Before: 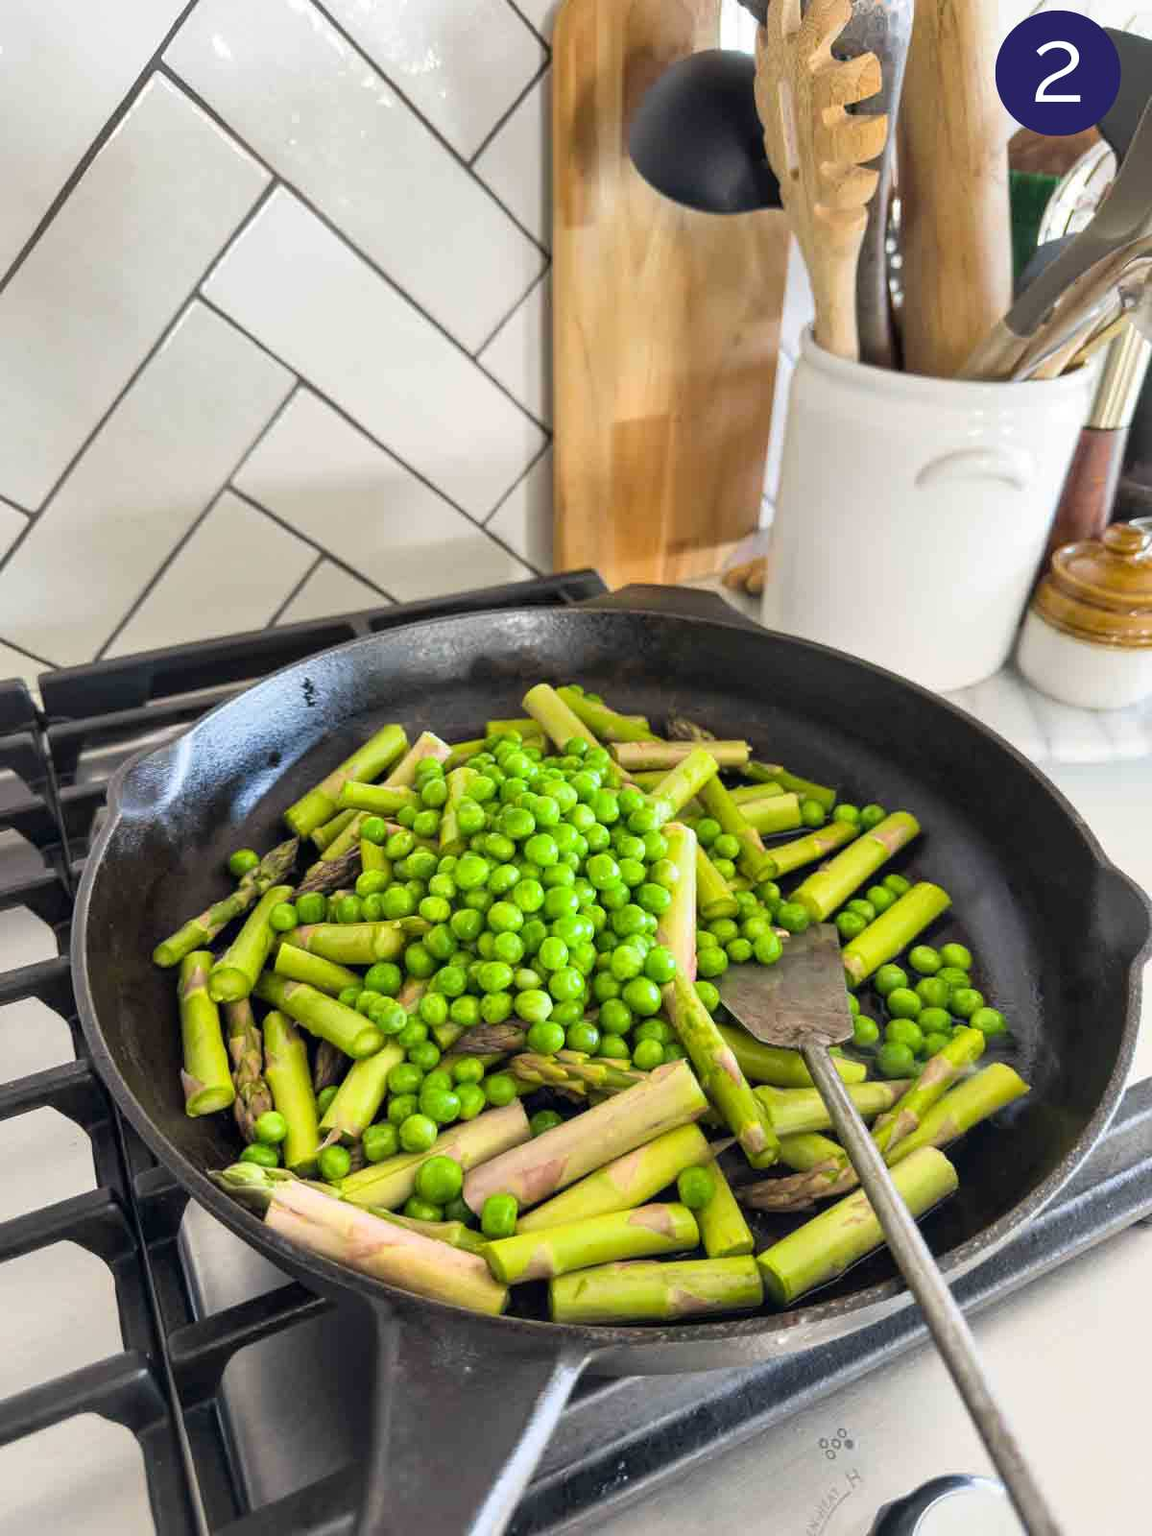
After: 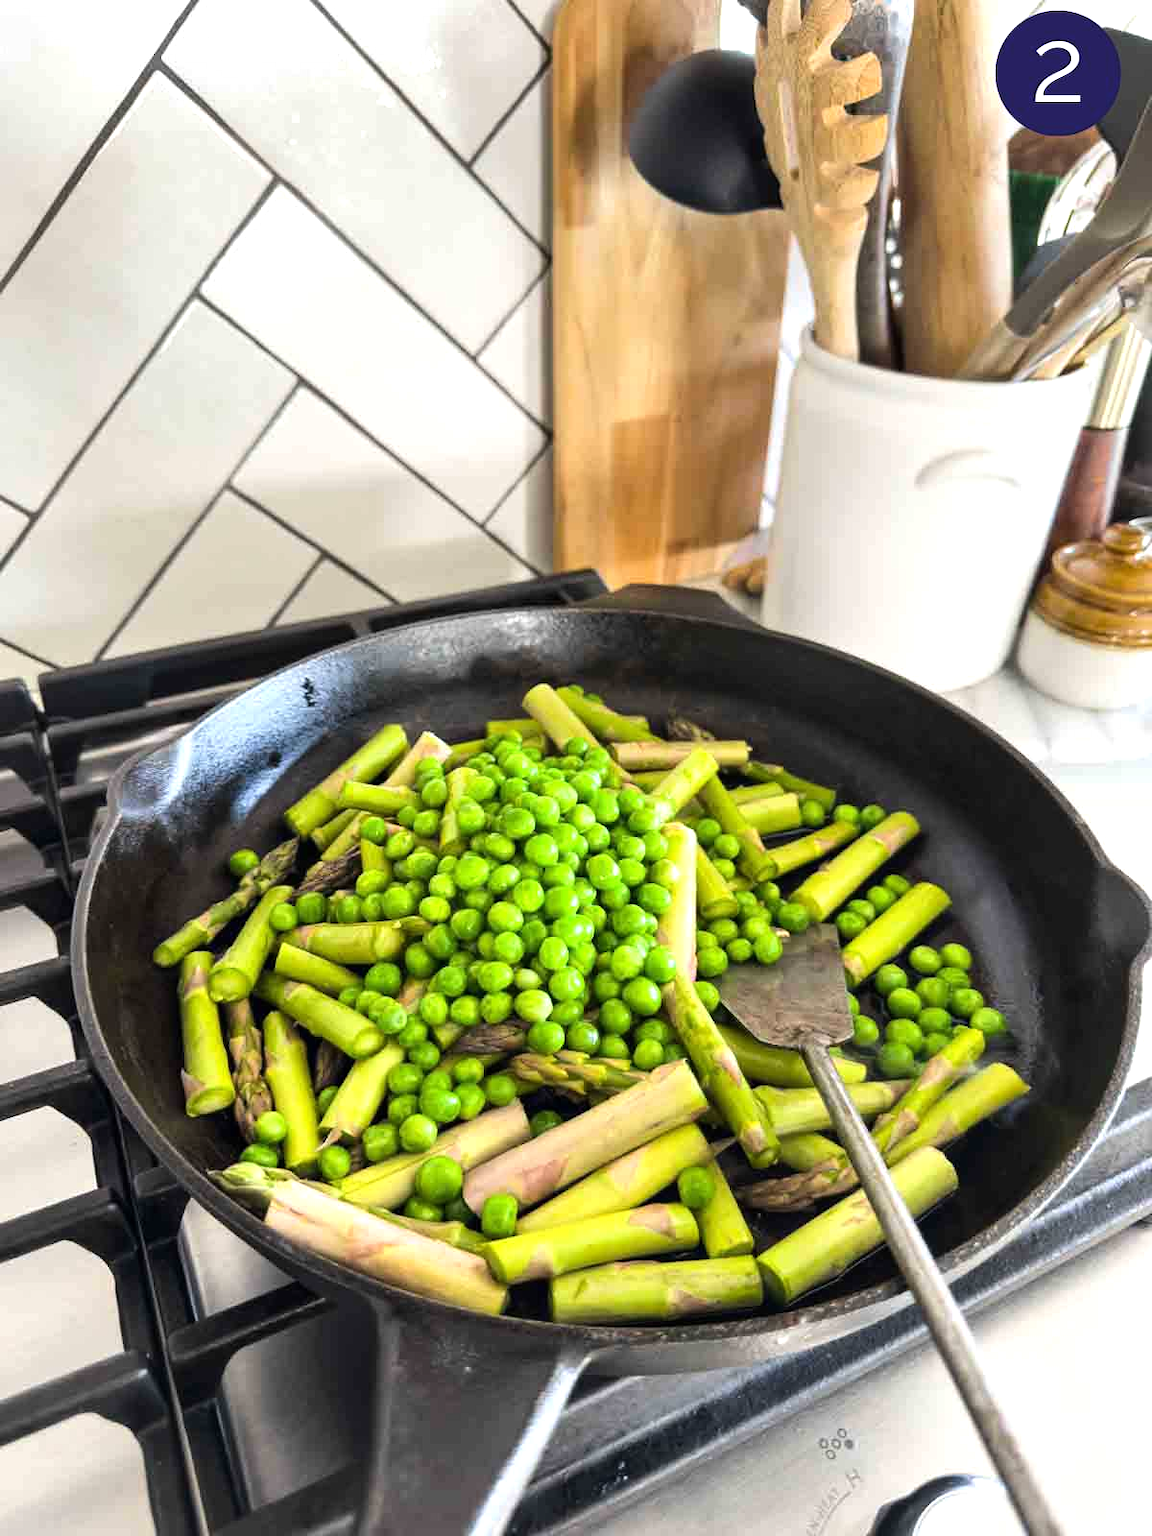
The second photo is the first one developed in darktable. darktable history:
tone equalizer: -8 EV -0.43 EV, -7 EV -0.397 EV, -6 EV -0.345 EV, -5 EV -0.2 EV, -3 EV 0.238 EV, -2 EV 0.352 EV, -1 EV 0.403 EV, +0 EV 0.39 EV, edges refinement/feathering 500, mask exposure compensation -1.57 EV, preserve details no
